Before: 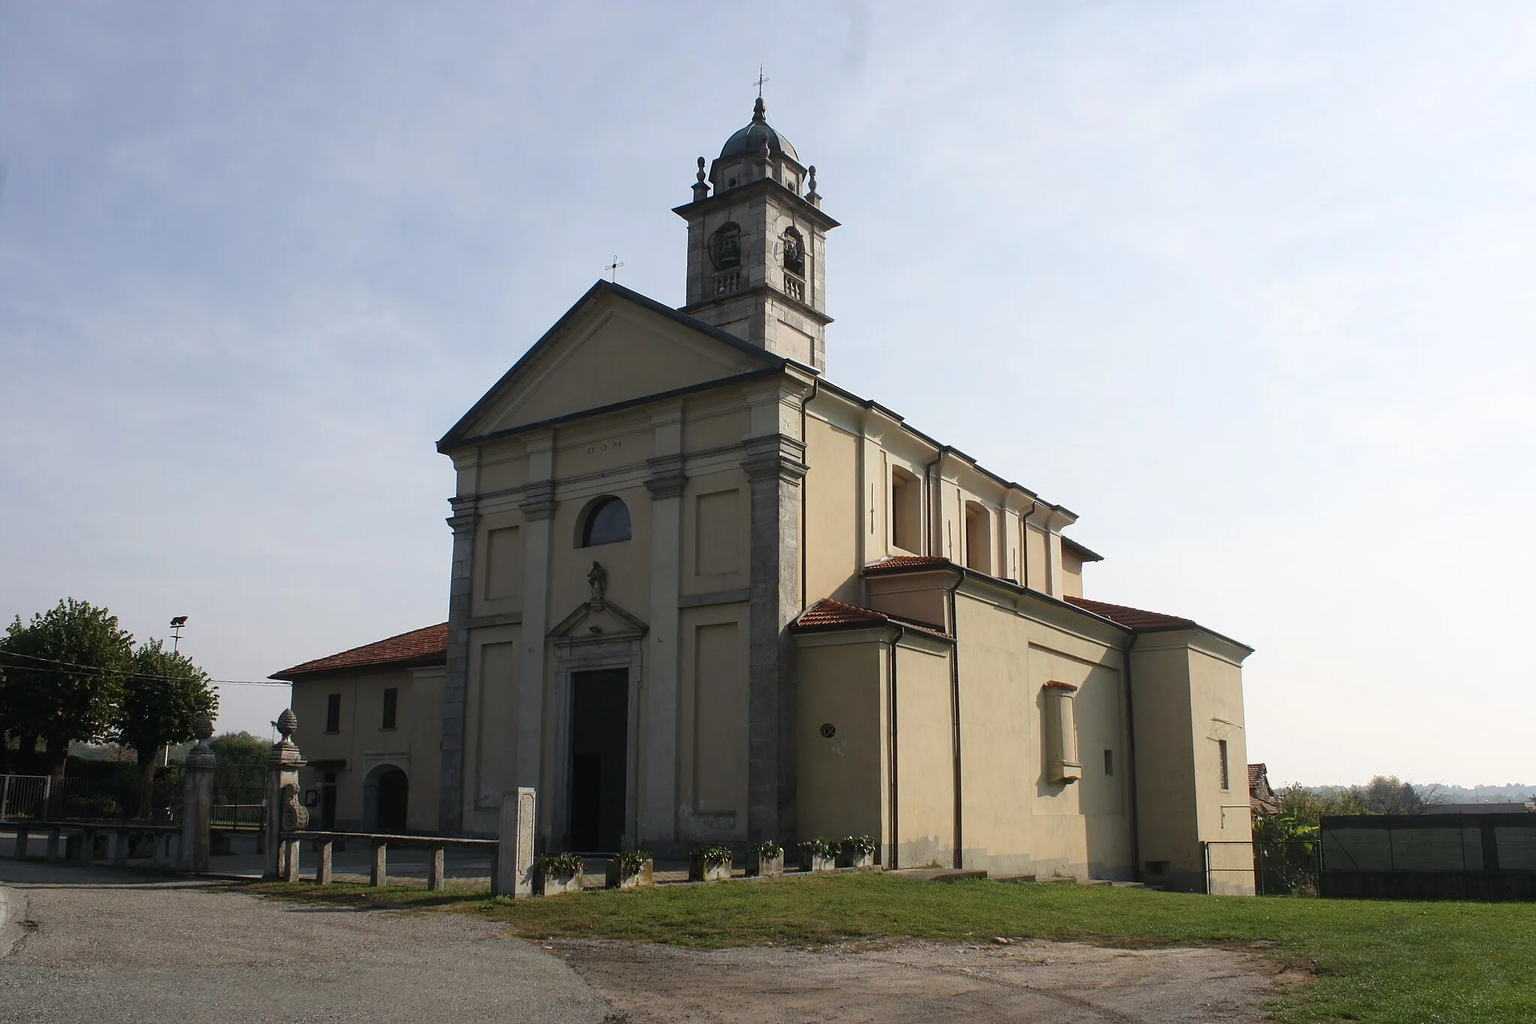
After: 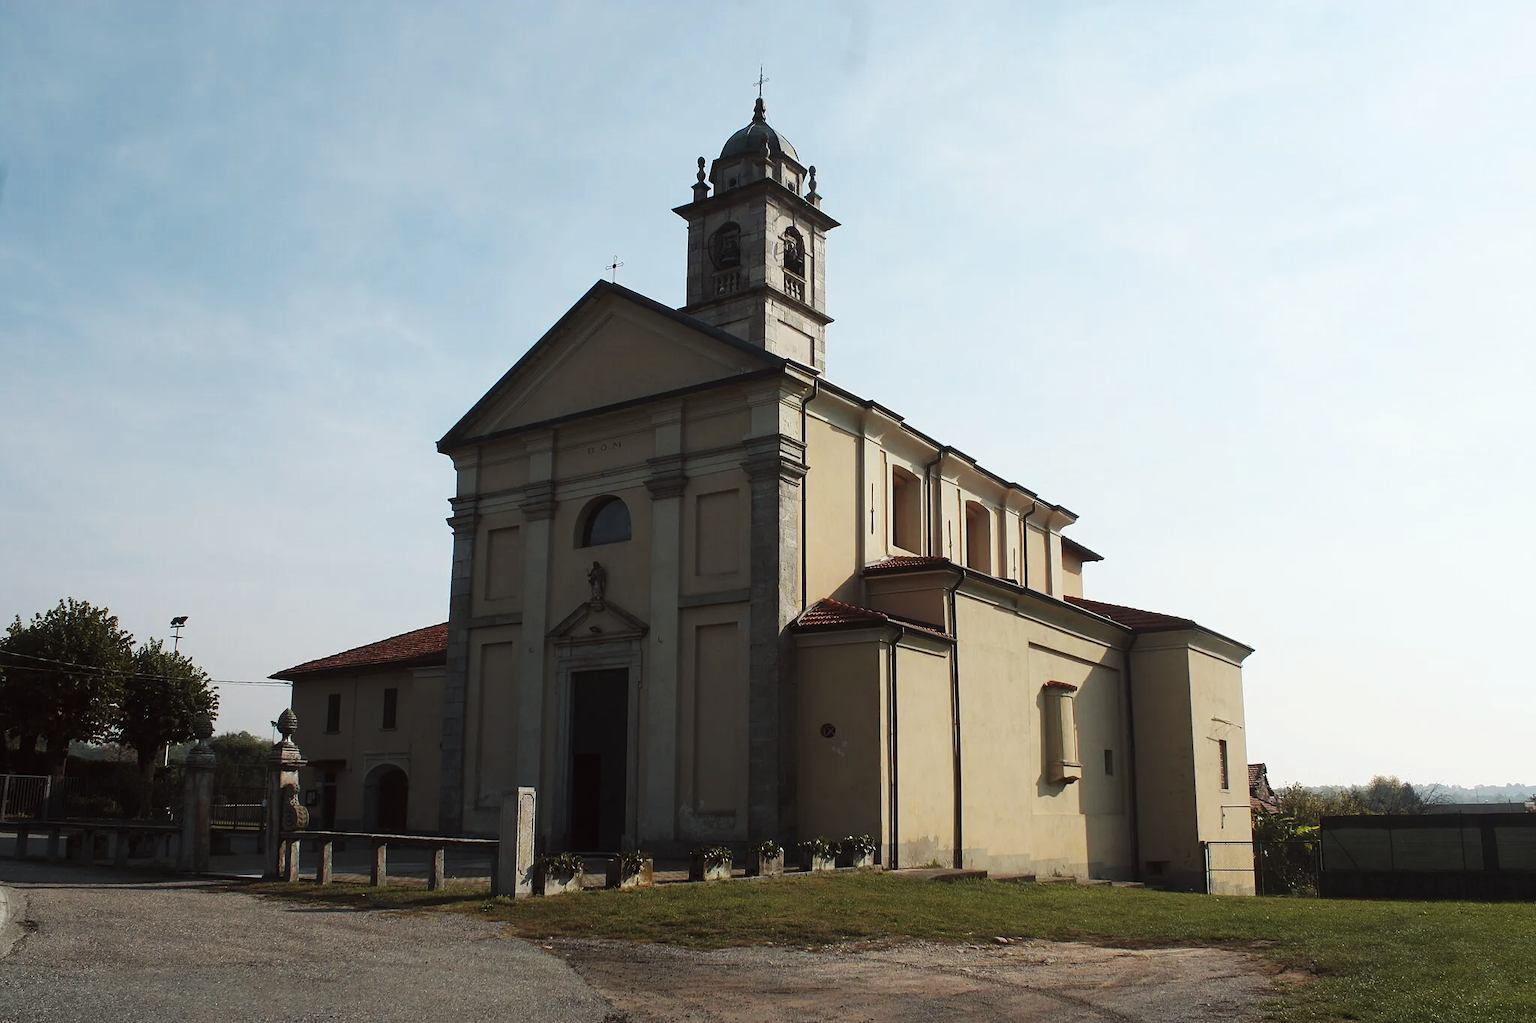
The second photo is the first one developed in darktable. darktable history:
tone curve: curves: ch0 [(0, 0) (0.003, 0.003) (0.011, 0.011) (0.025, 0.022) (0.044, 0.039) (0.069, 0.055) (0.1, 0.074) (0.136, 0.101) (0.177, 0.134) (0.224, 0.171) (0.277, 0.216) (0.335, 0.277) (0.399, 0.345) (0.468, 0.427) (0.543, 0.526) (0.623, 0.636) (0.709, 0.731) (0.801, 0.822) (0.898, 0.917) (1, 1)], preserve colors none
color look up table: target L [96.1, 96.45, 96.82, 93.97, 86.13, 88.46, 89.56, 80.12, 83.92, 61.54, 58.74, 55.19, 34.05, 4.357, 200.27, 87.93, 83.92, 65.65, 59.1, 59.31, 47.16, 45.82, 40.32, 35.03, 32.06, 21.35, 77.47, 67.35, 54.81, 60.4, 44.14, 54.27, 50.68, 45.78, 35.72, 26.72, 26.13, 25.97, 26.78, 10.85, 2.594, 84.86, 81.46, 77.58, 73.43, 53.49, 51.25, 35.47, 21.58], target a [-18.24, -18.63, -16.66, -37.15, -53.16, -72.02, -29.96, -58.11, -64.66, -14.45, -36.36, -13.96, -12.85, -0.815, 0, 3.806, 6.783, 38.68, 45.42, 17.88, 55.17, 56.78, 24.54, 49.36, 49.16, 42.92, 24.76, 34.22, 50.96, 4.199, 59.25, 27.51, 2.144, 11.48, 52.15, 53.63, 49.5, 25.59, 15.44, 38.38, 11.63, -46.23, -6.253, -33.21, -21.26, -24.73, -6.67, -7.164, -4.696], target b [19.4, 79.22, 85.69, 81.34, -10.98, 60.62, 76.52, 17.98, 68.95, 20.57, 21.67, 41.92, 25.96, 4.654, 0, 19.77, 59.78, 60.53, 14.33, 15.28, 54.84, 46.88, 42.73, 17.5, 47.76, 25.79, -7.96, -27.7, -18.8, -40.73, -30.25, -19.68, -22.6, -58.06, -6.157, -71.91, -43.07, -7.959, -45.2, -55.37, -19.74, -22.94, -1.082, -1.509, -26.2, -7.151, -36.78, -1.21, -19.3], num patches 49
